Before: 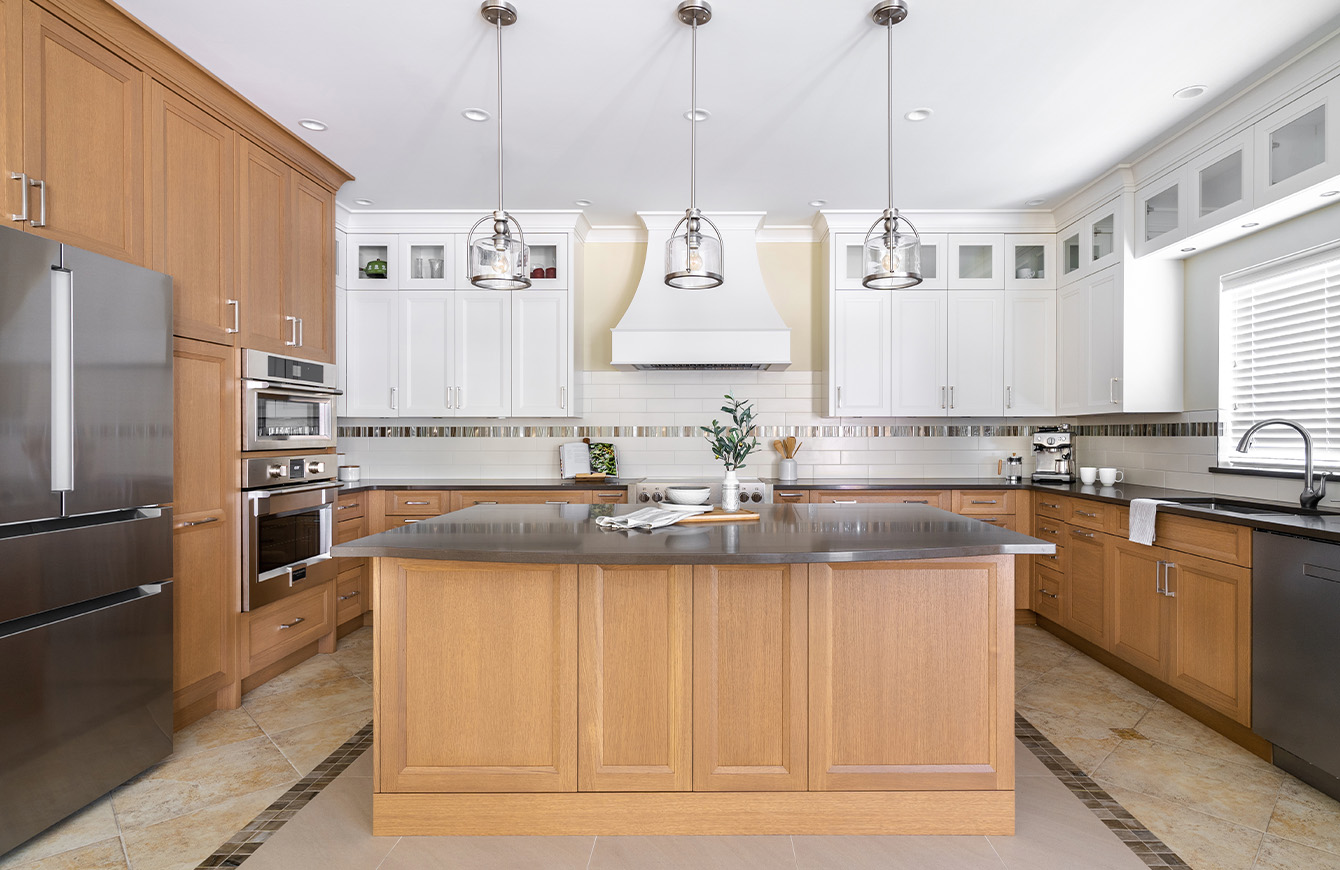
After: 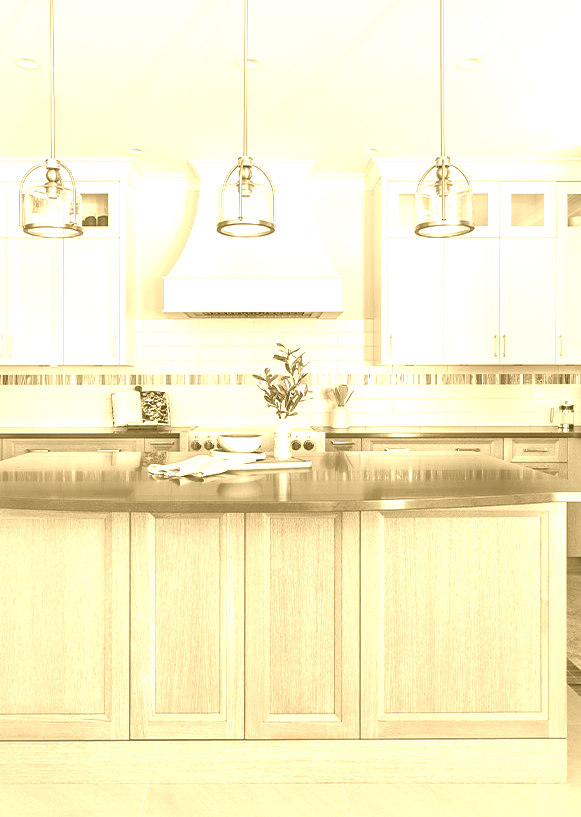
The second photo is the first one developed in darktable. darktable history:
colorize: hue 36°, source mix 100%
local contrast: mode bilateral grid, contrast 20, coarseness 50, detail 171%, midtone range 0.2
crop: left 33.452%, top 6.025%, right 23.155%
exposure: black level correction 0.004, exposure 0.014 EV, compensate highlight preservation false
